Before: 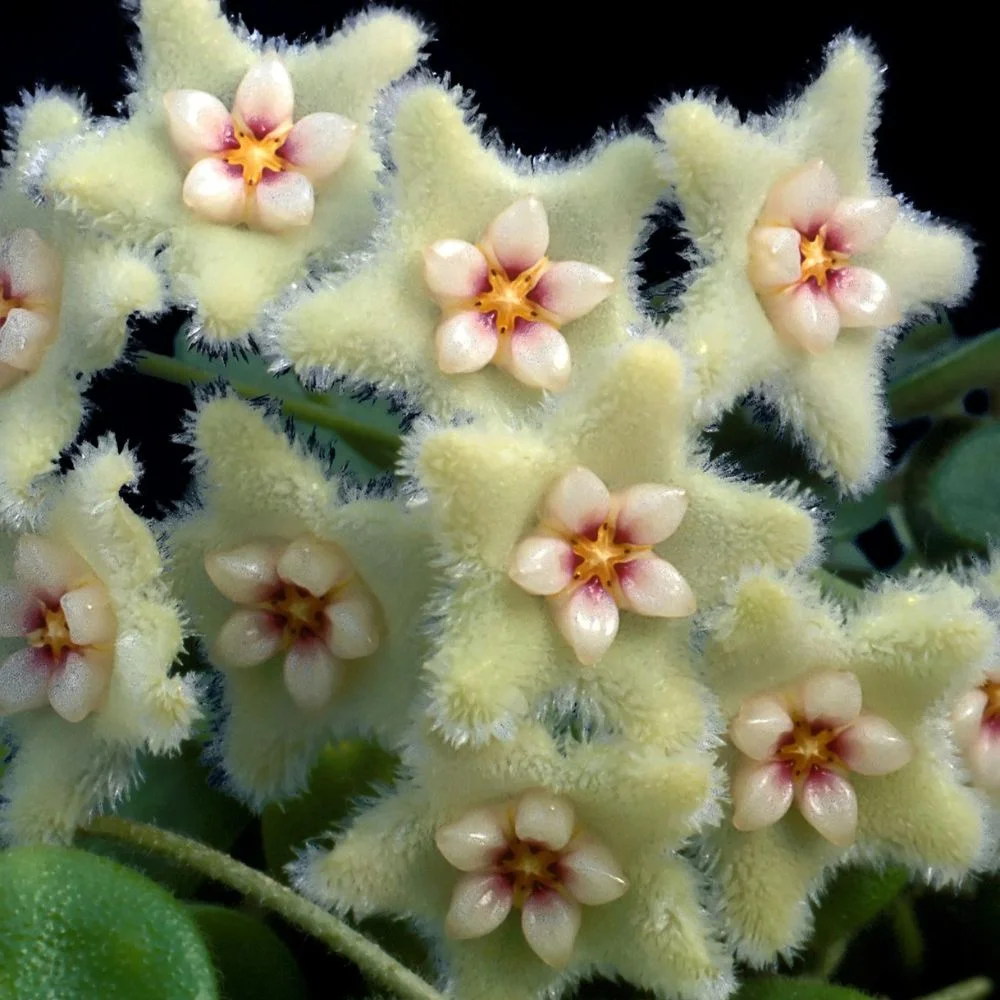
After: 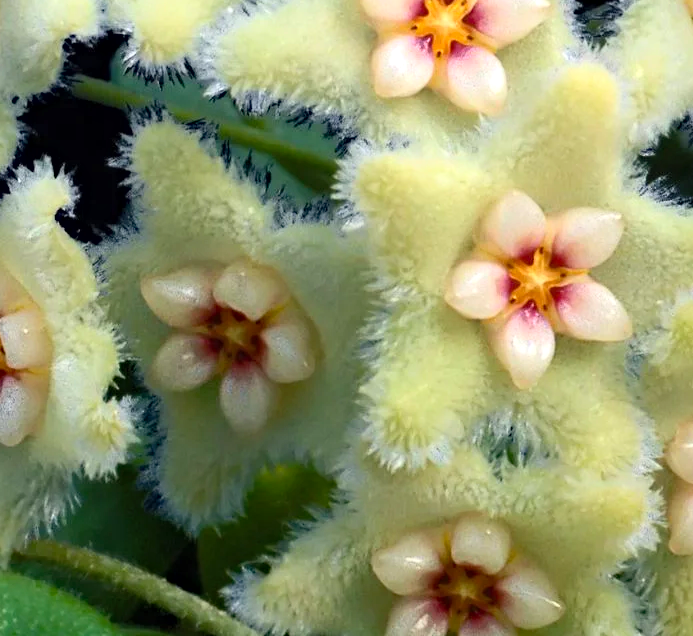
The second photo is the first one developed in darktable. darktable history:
haze removal: compatibility mode true, adaptive false
crop: left 6.488%, top 27.668%, right 24.183%, bottom 8.656%
contrast brightness saturation: contrast 0.2, brightness 0.16, saturation 0.22
